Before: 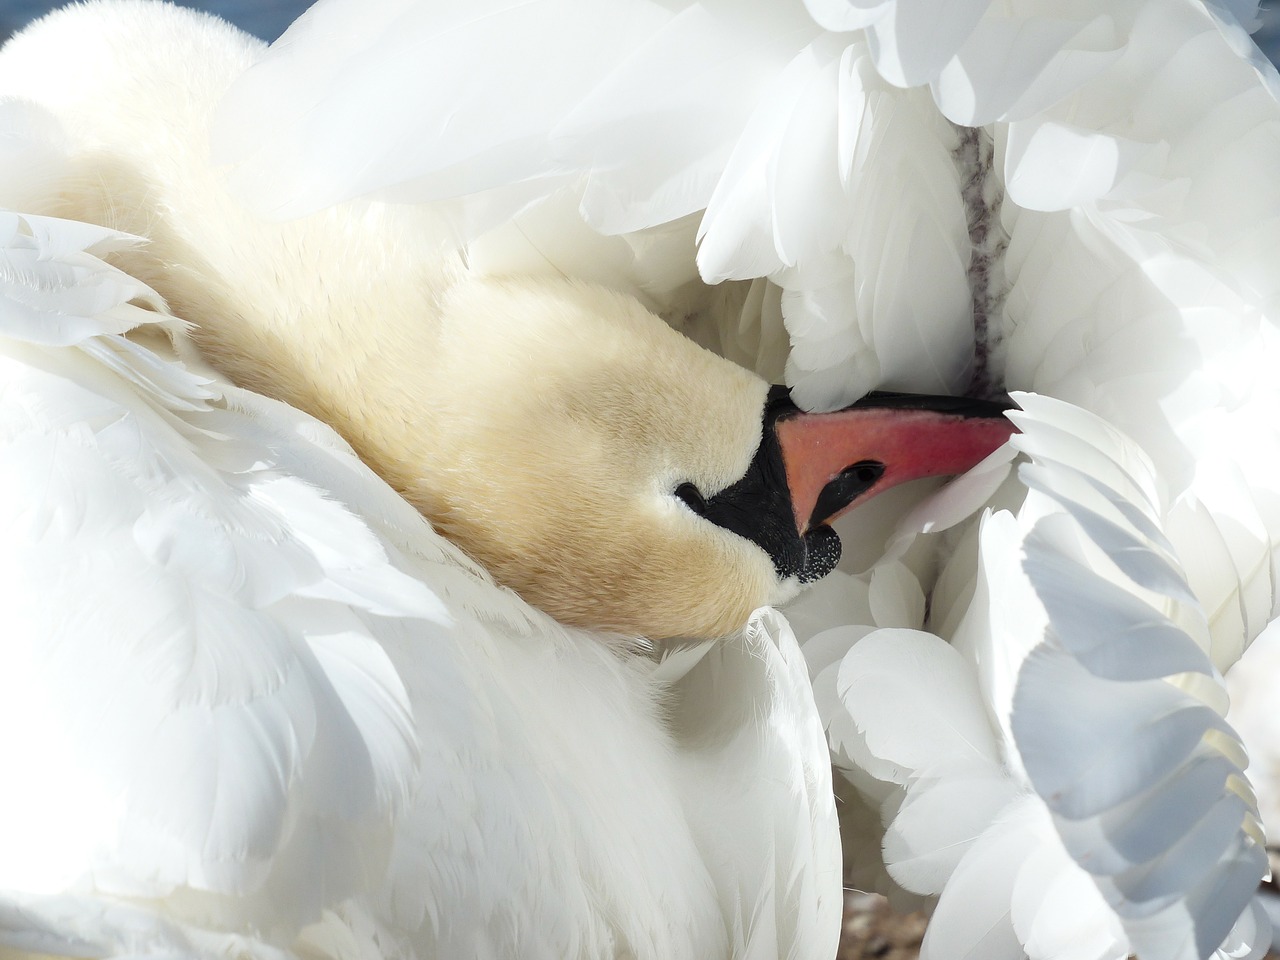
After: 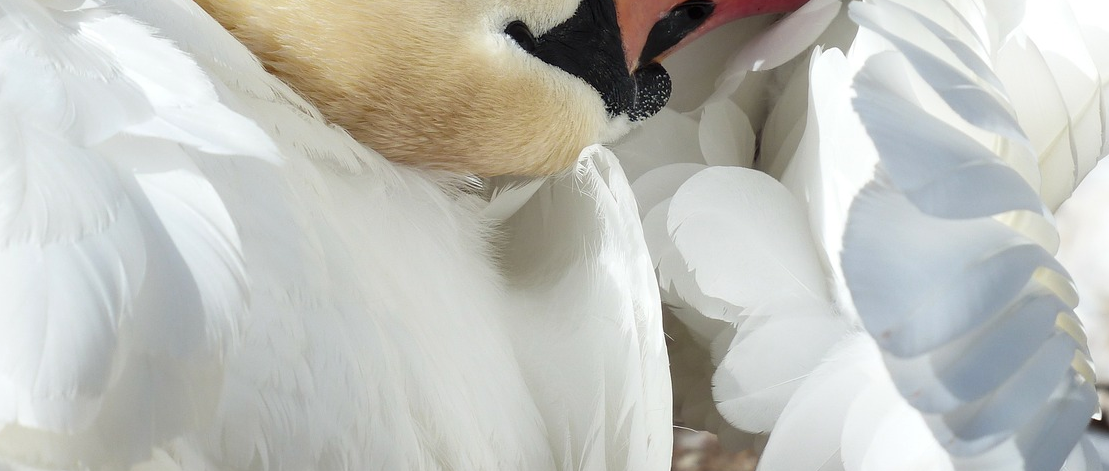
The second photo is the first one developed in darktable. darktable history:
crop and rotate: left 13.284%, top 48.15%, bottom 2.712%
color zones: curves: ch0 [(0.068, 0.464) (0.25, 0.5) (0.48, 0.508) (0.75, 0.536) (0.886, 0.476) (0.967, 0.456)]; ch1 [(0.066, 0.456) (0.25, 0.5) (0.616, 0.508) (0.746, 0.56) (0.934, 0.444)]
